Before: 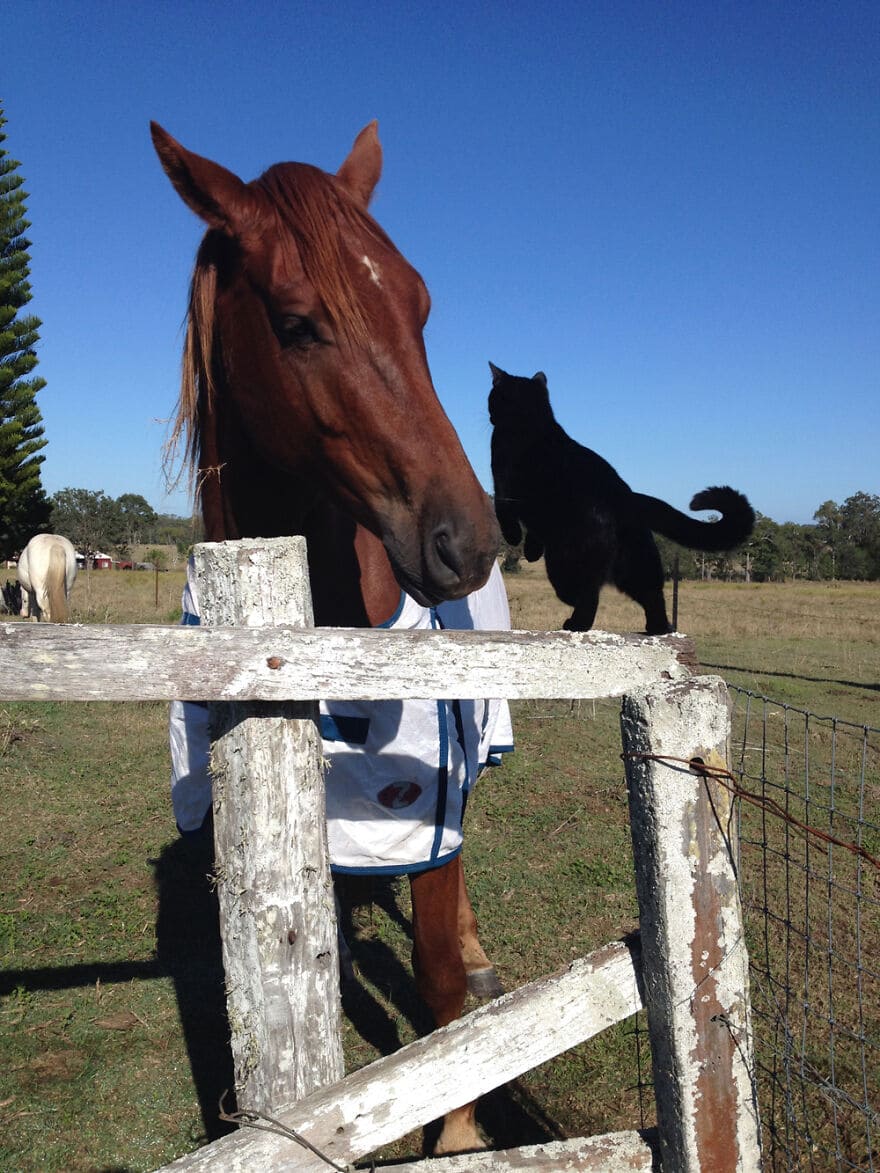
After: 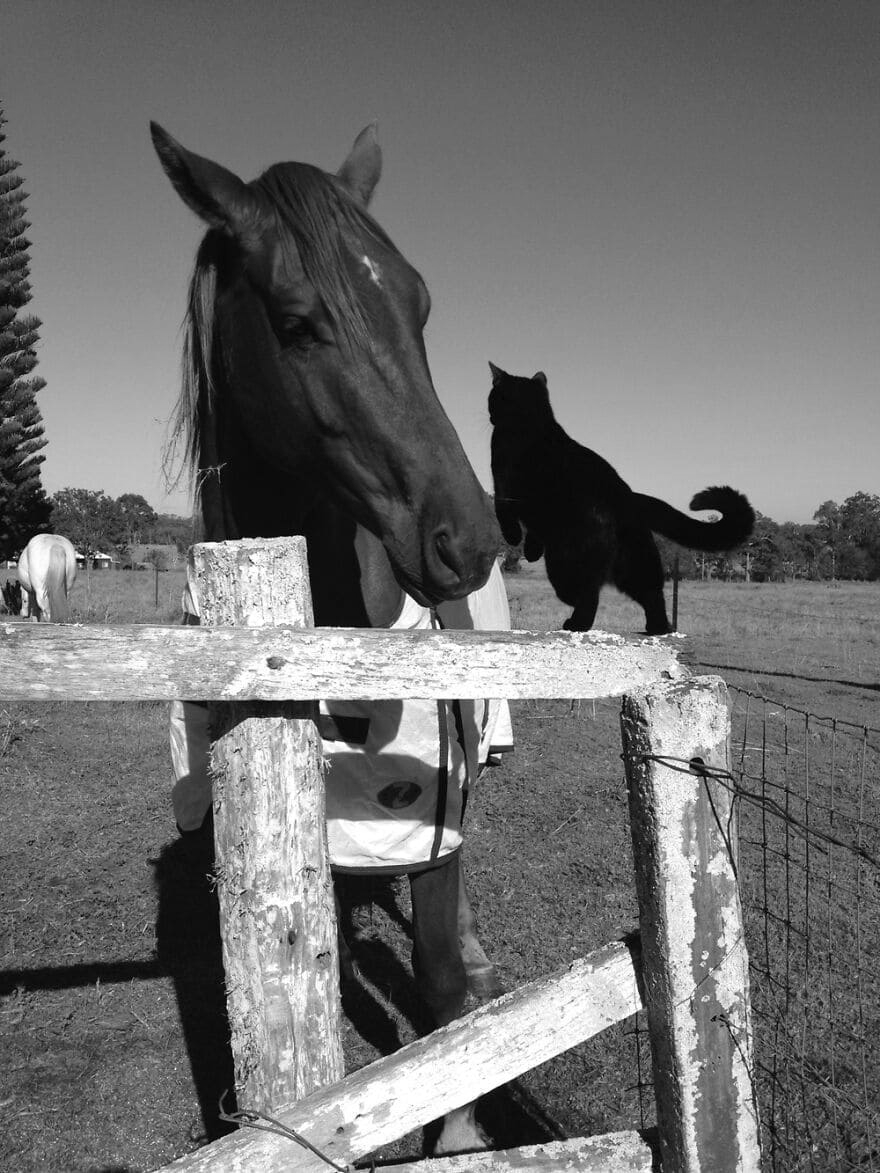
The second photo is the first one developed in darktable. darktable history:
base curve: preserve colors none
monochrome: on, module defaults
